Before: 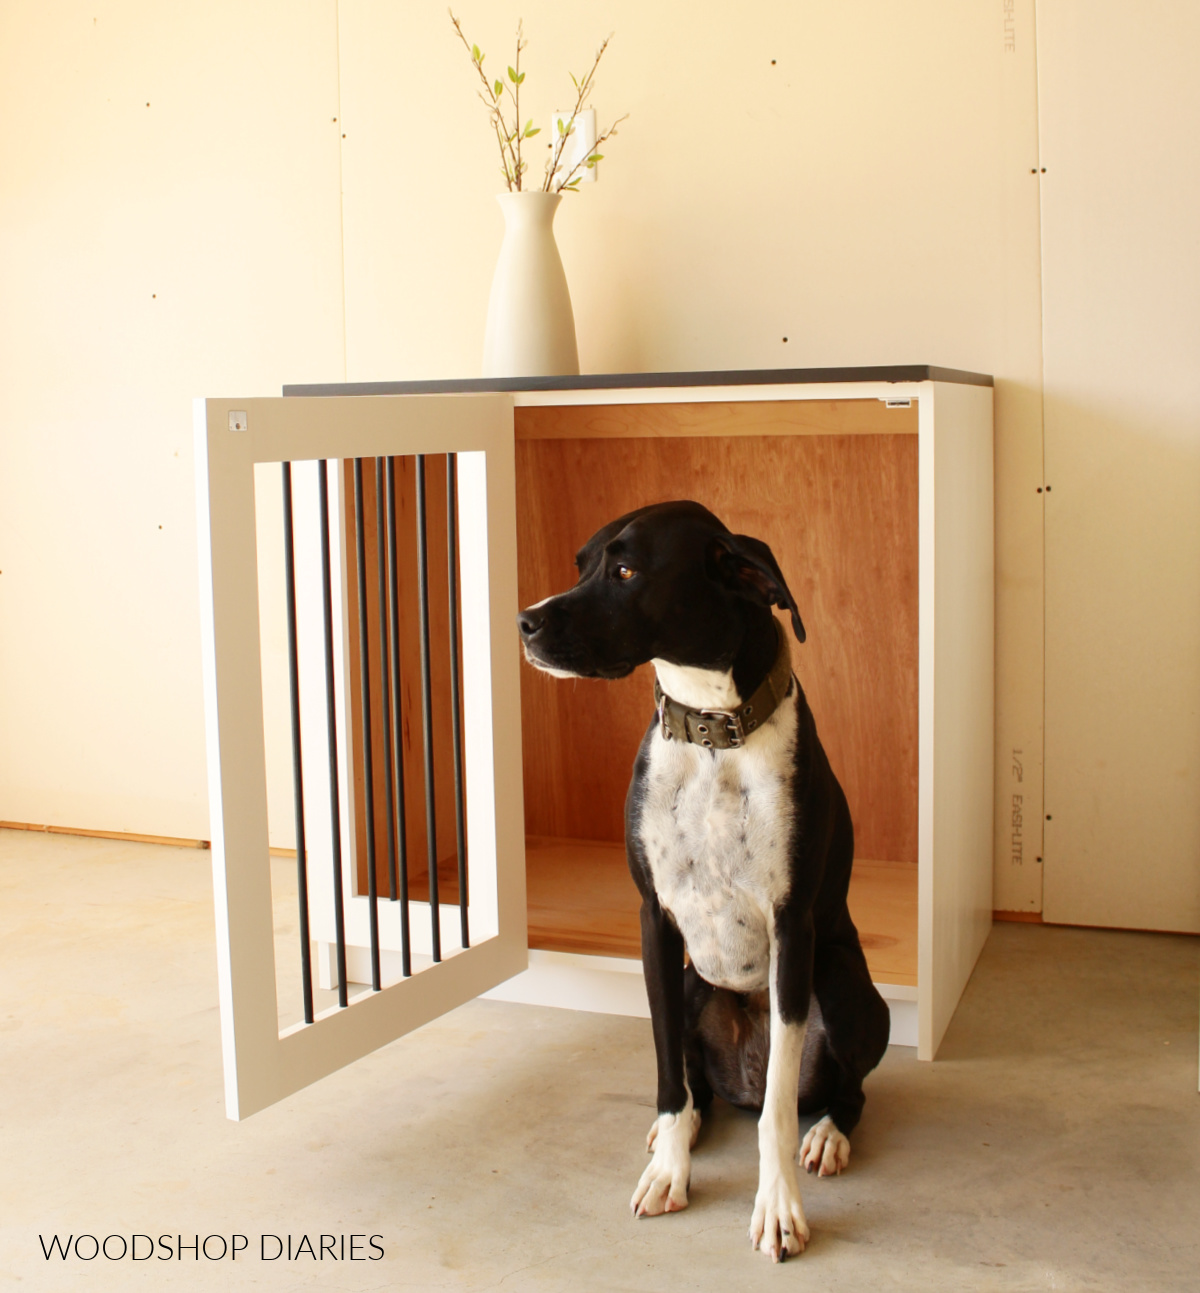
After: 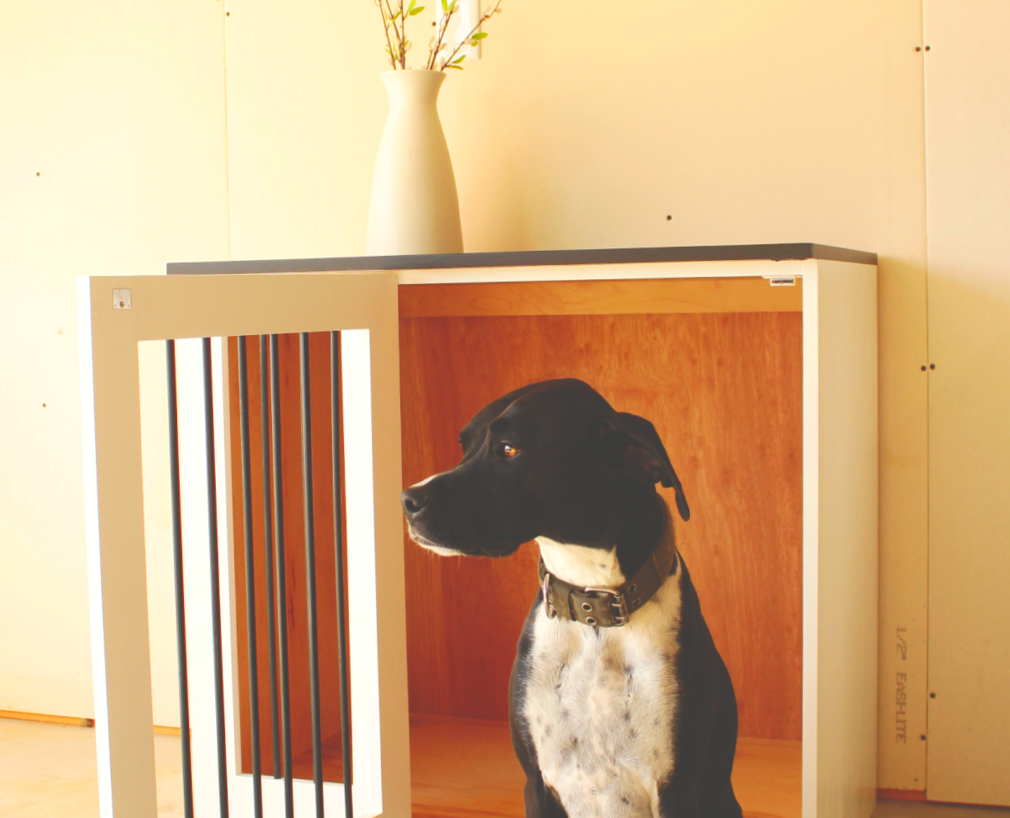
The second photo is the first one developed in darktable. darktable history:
crop and rotate: left 9.699%, top 9.542%, right 6.056%, bottom 27.16%
exposure: black level correction -0.042, exposure 0.065 EV, compensate highlight preservation false
contrast brightness saturation: saturation 0.514
